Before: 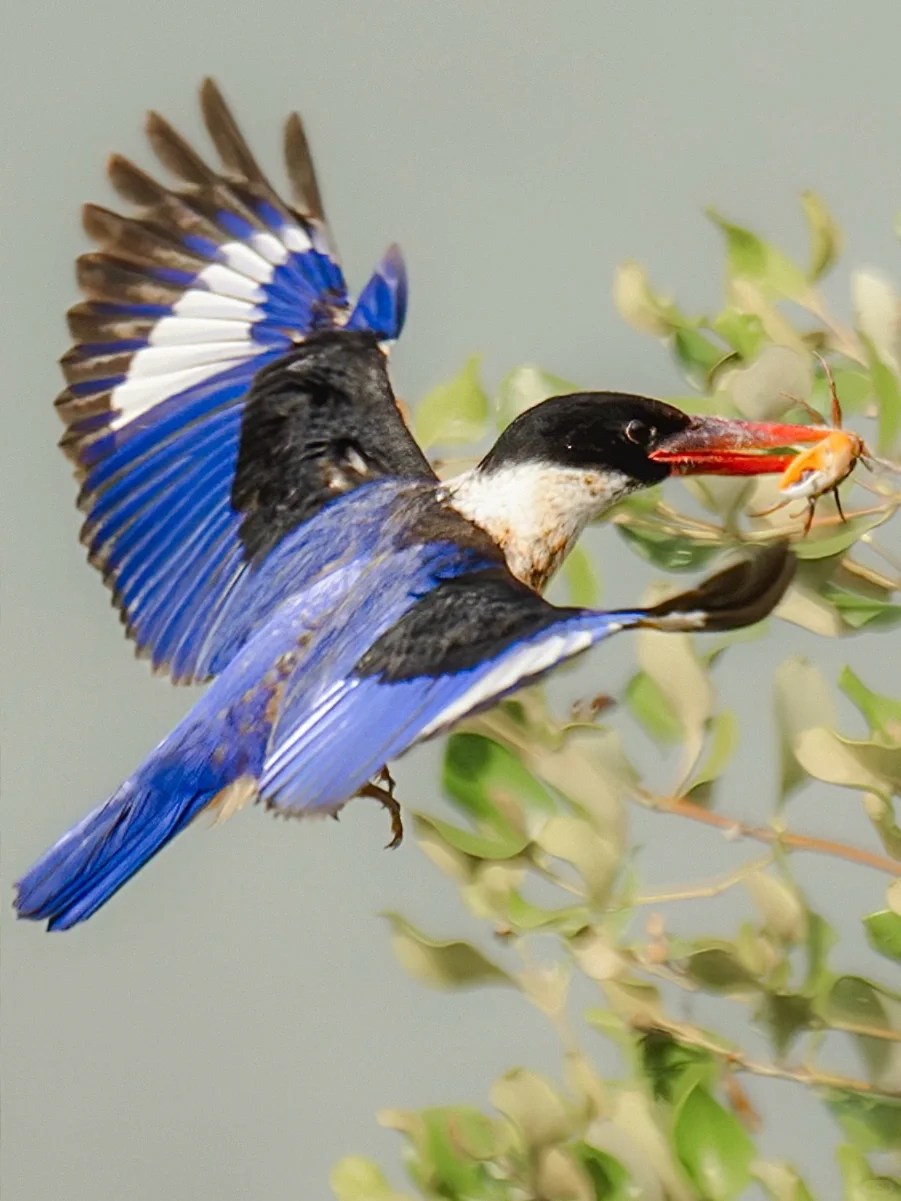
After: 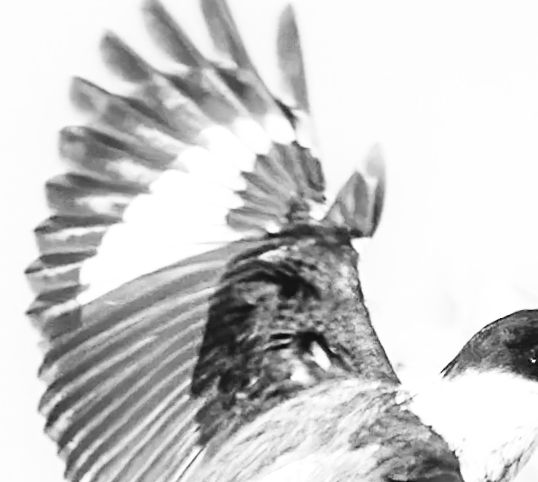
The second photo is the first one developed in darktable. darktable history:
crop: left 10.121%, top 10.631%, right 36.218%, bottom 51.526%
rotate and perspective: rotation 5.12°, automatic cropping off
monochrome: on, module defaults
exposure: black level correction -0.002, exposure 0.708 EV, compensate exposure bias true, compensate highlight preservation false
base curve: curves: ch0 [(0, 0.003) (0.001, 0.002) (0.006, 0.004) (0.02, 0.022) (0.048, 0.086) (0.094, 0.234) (0.162, 0.431) (0.258, 0.629) (0.385, 0.8) (0.548, 0.918) (0.751, 0.988) (1, 1)], preserve colors none
